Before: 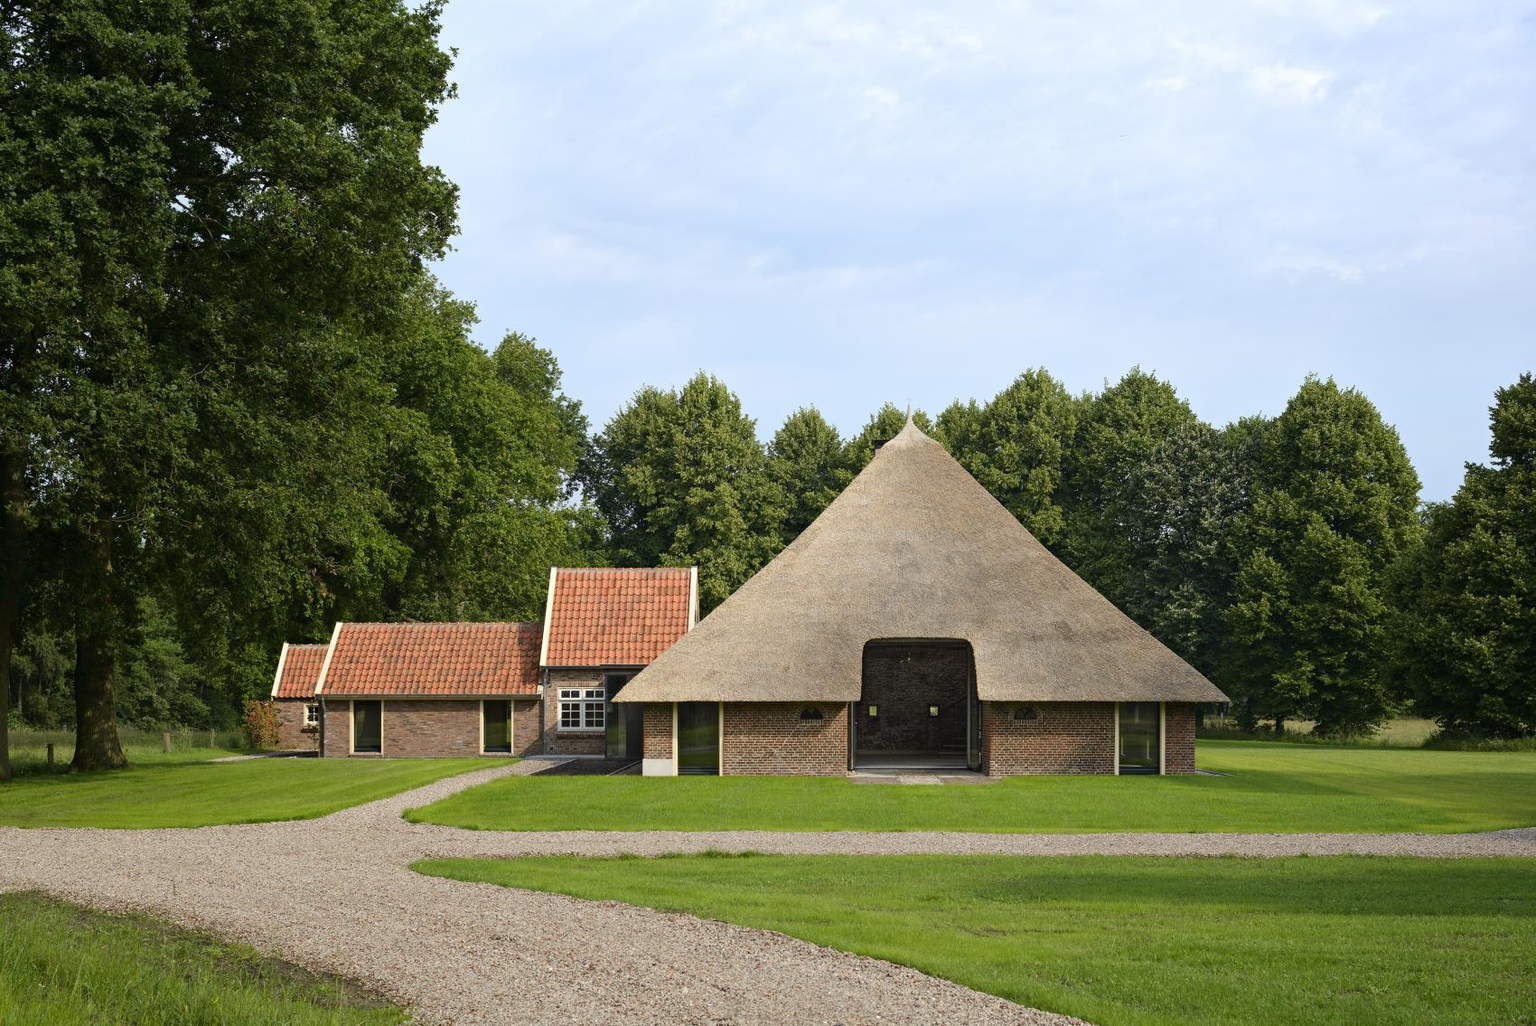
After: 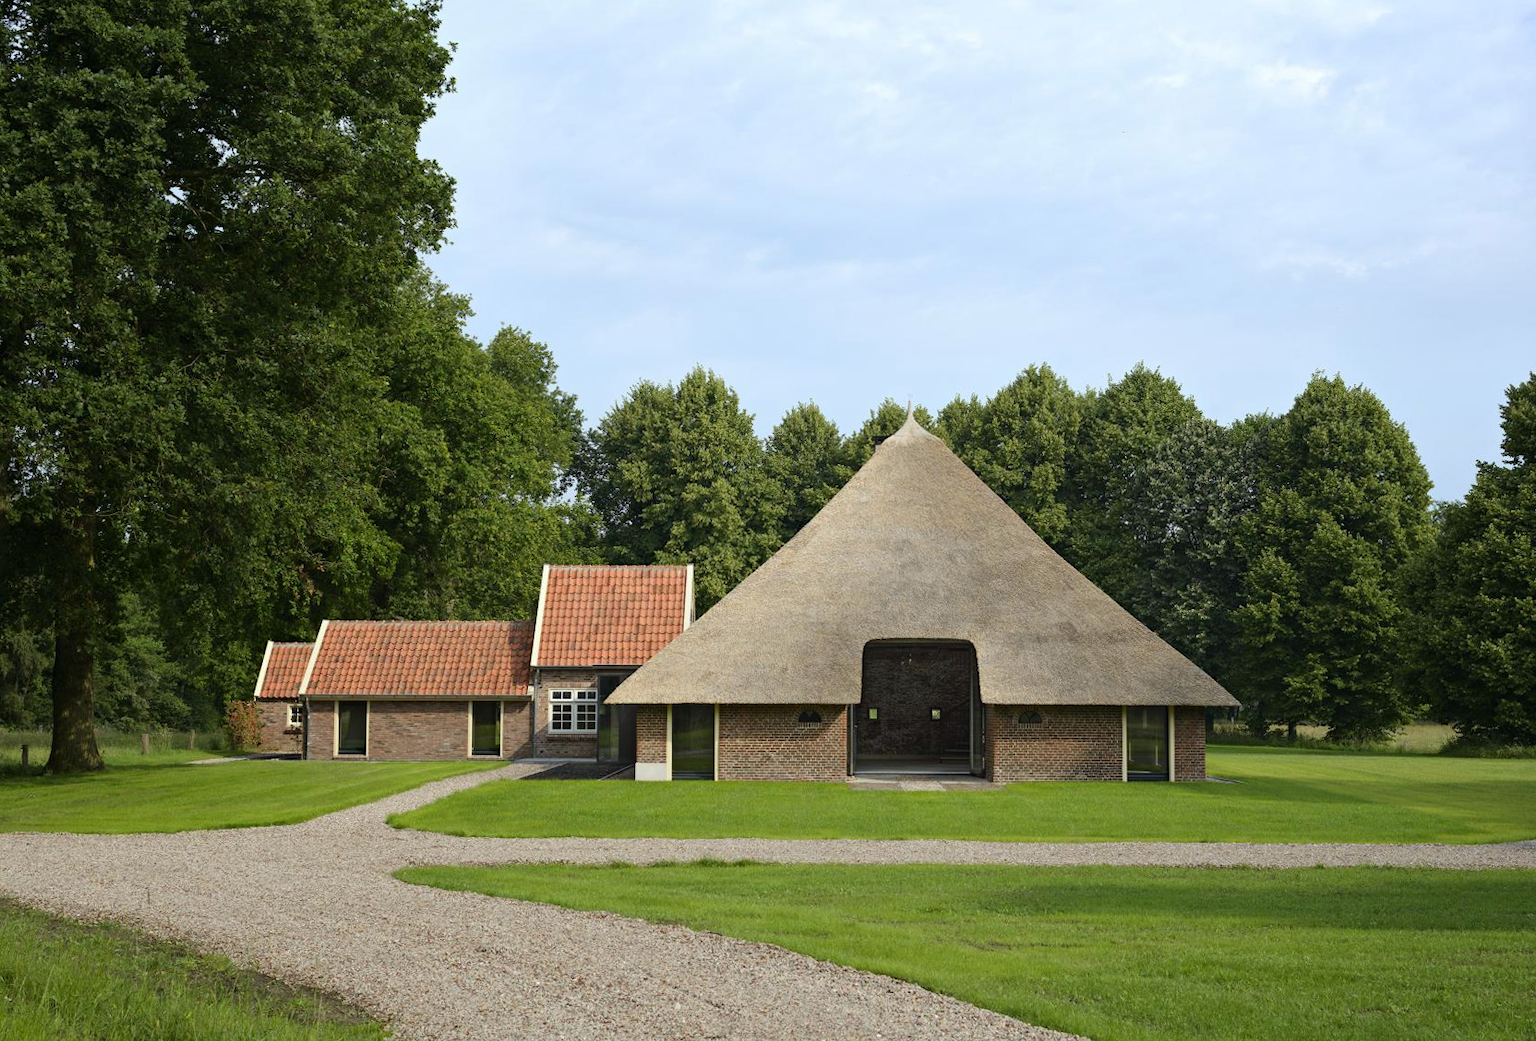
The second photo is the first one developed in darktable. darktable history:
white balance: red 0.978, blue 0.999
rotate and perspective: rotation 0.226°, lens shift (vertical) -0.042, crop left 0.023, crop right 0.982, crop top 0.006, crop bottom 0.994
